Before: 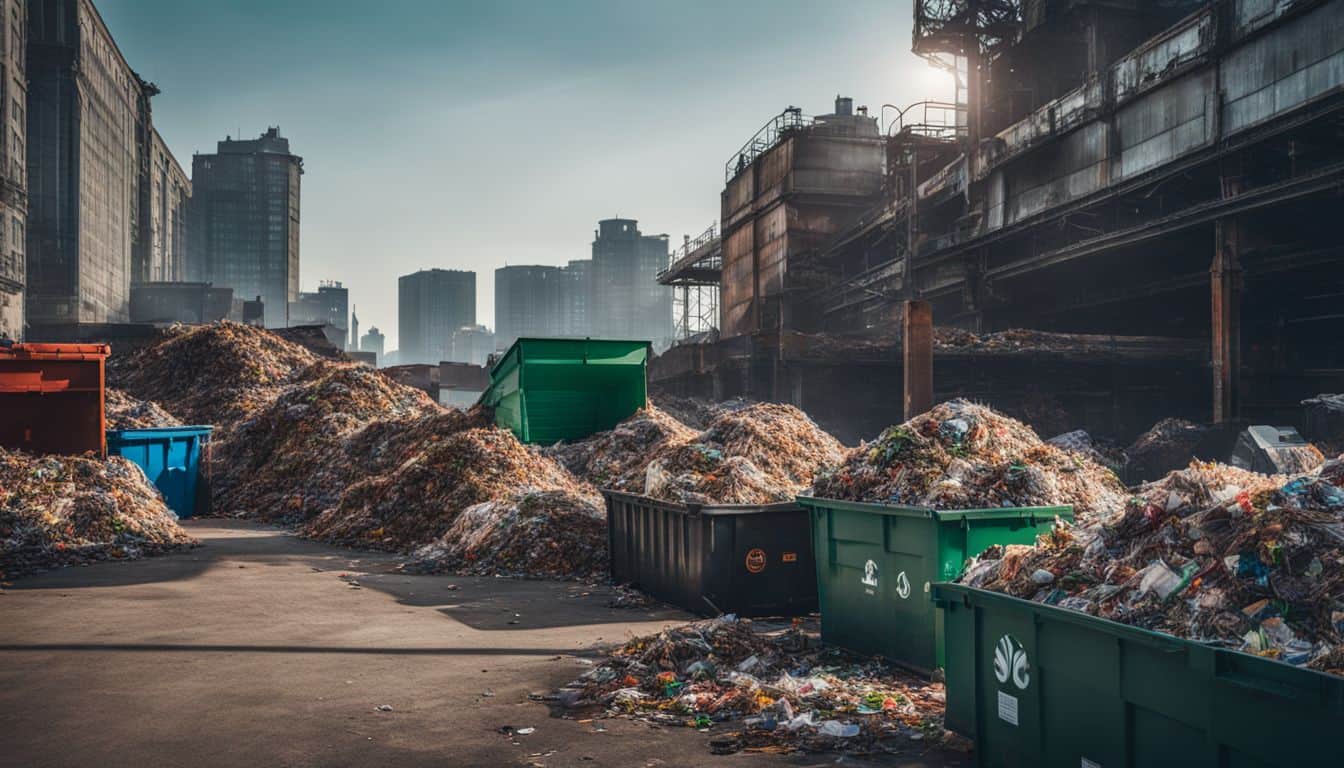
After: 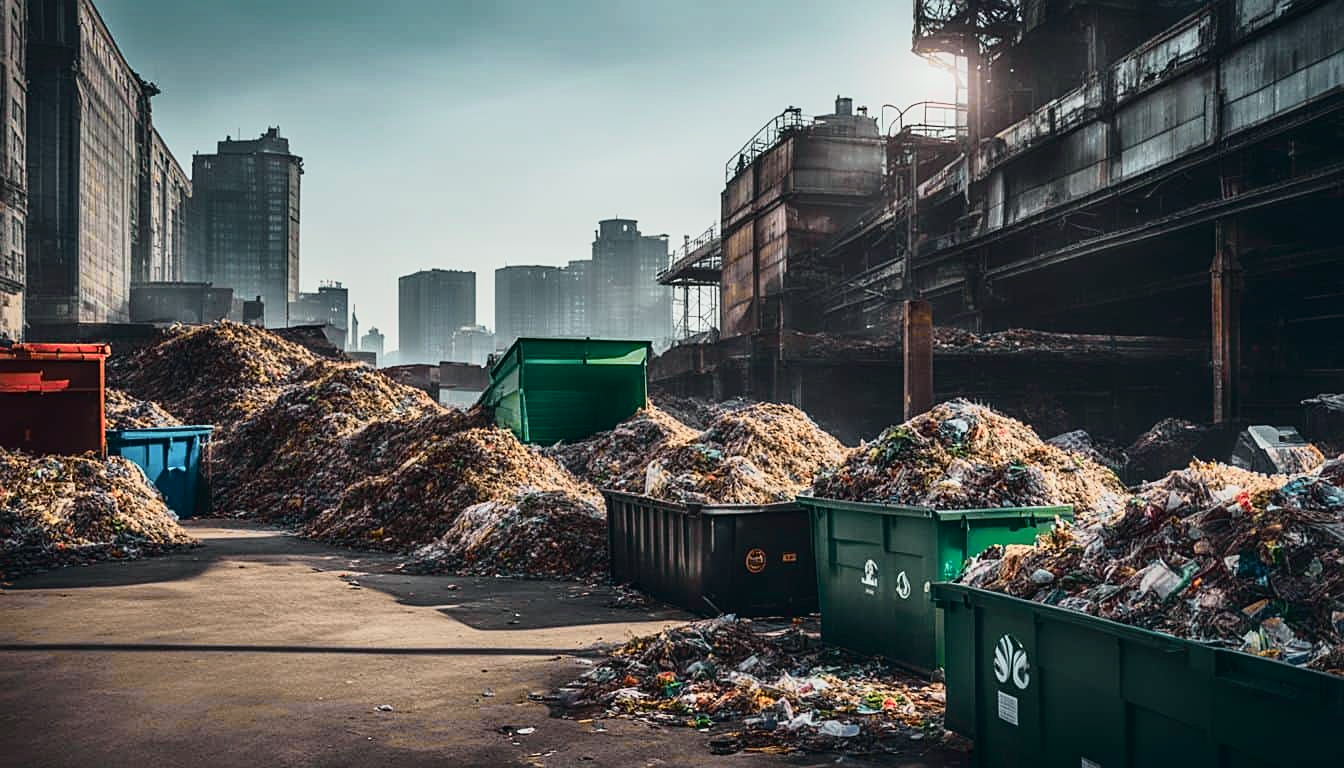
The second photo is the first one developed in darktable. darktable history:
tone curve: curves: ch0 [(0, 0.008) (0.081, 0.044) (0.177, 0.123) (0.283, 0.253) (0.416, 0.449) (0.495, 0.524) (0.661, 0.756) (0.796, 0.859) (1, 0.951)]; ch1 [(0, 0) (0.161, 0.092) (0.35, 0.33) (0.392, 0.392) (0.427, 0.426) (0.479, 0.472) (0.505, 0.5) (0.521, 0.524) (0.567, 0.556) (0.583, 0.588) (0.625, 0.627) (0.678, 0.733) (1, 1)]; ch2 [(0, 0) (0.346, 0.362) (0.404, 0.427) (0.502, 0.499) (0.531, 0.523) (0.544, 0.561) (0.58, 0.59) (0.629, 0.642) (0.717, 0.678) (1, 1)], color space Lab, independent channels, preserve colors none
sharpen: on, module defaults
